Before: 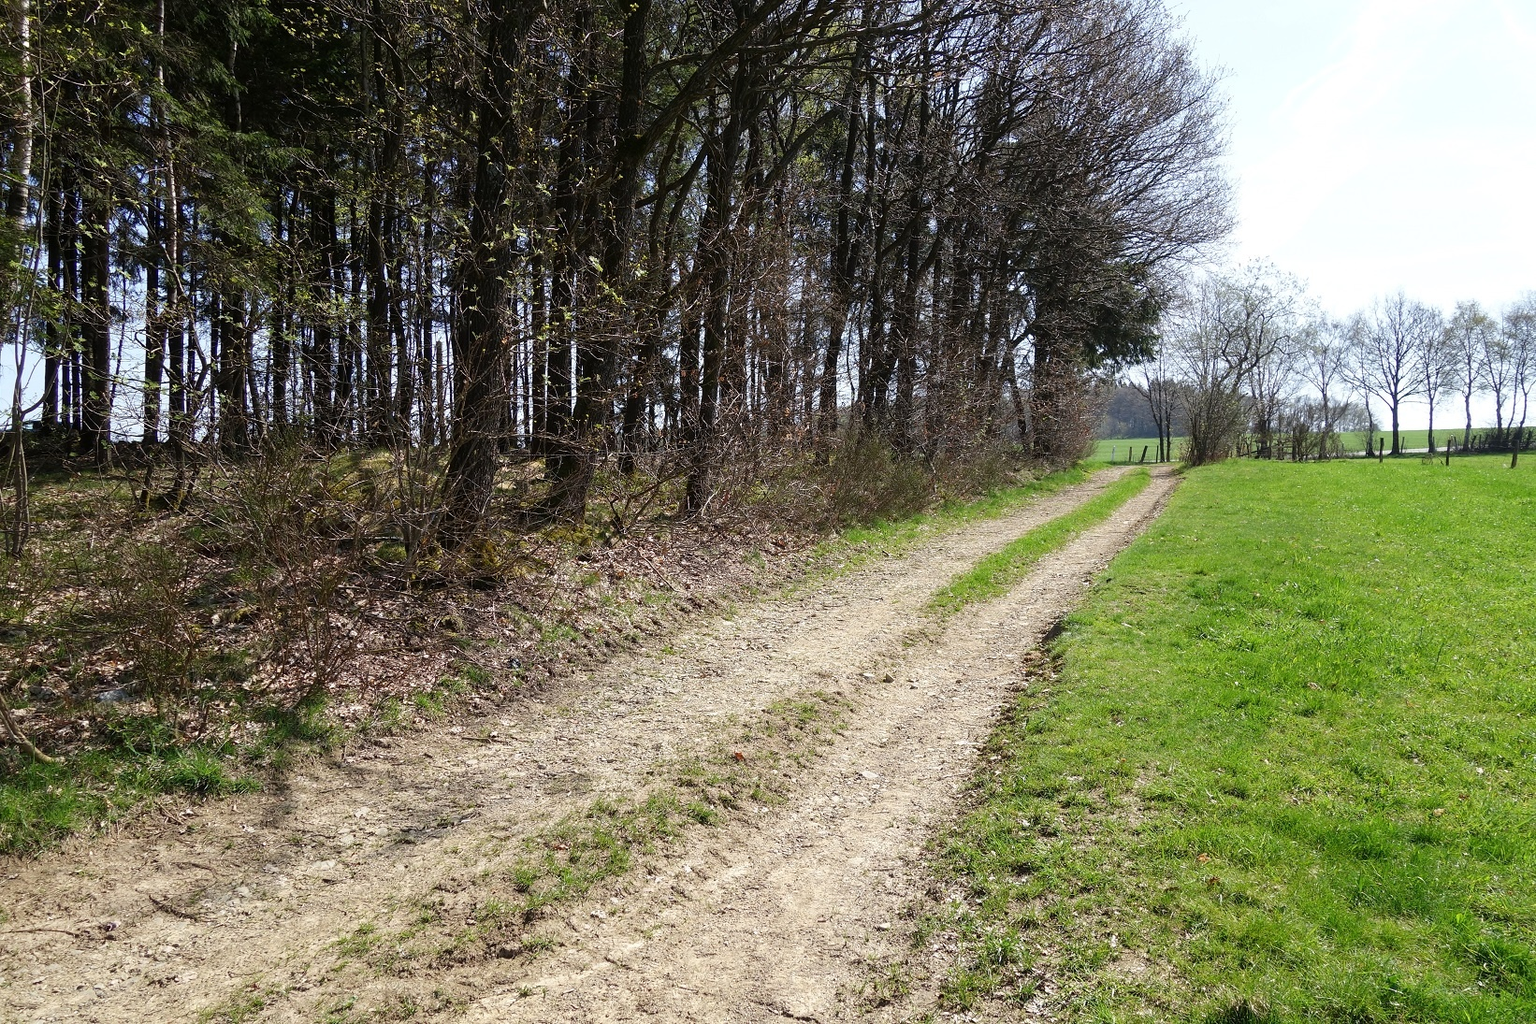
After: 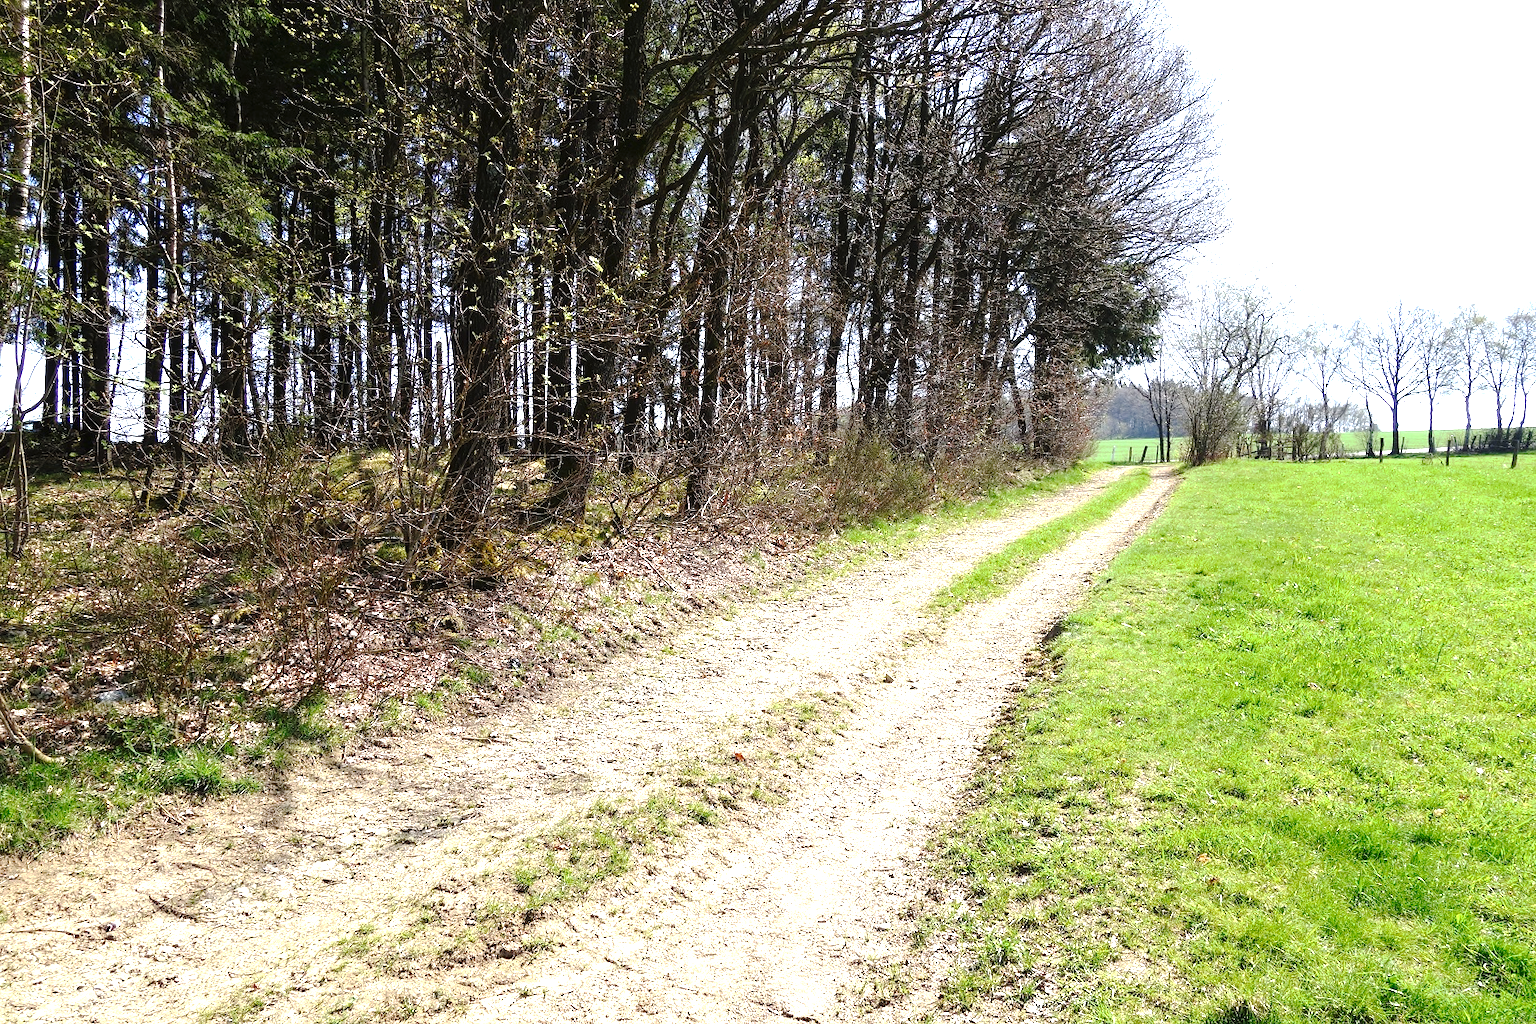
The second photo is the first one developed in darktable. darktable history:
white balance: emerald 1
exposure: exposure 1.16 EV, compensate exposure bias true, compensate highlight preservation false
tone curve: curves: ch0 [(0, 0) (0.003, 0.012) (0.011, 0.014) (0.025, 0.02) (0.044, 0.034) (0.069, 0.047) (0.1, 0.063) (0.136, 0.086) (0.177, 0.131) (0.224, 0.183) (0.277, 0.243) (0.335, 0.317) (0.399, 0.403) (0.468, 0.488) (0.543, 0.573) (0.623, 0.649) (0.709, 0.718) (0.801, 0.795) (0.898, 0.872) (1, 1)], preserve colors none
